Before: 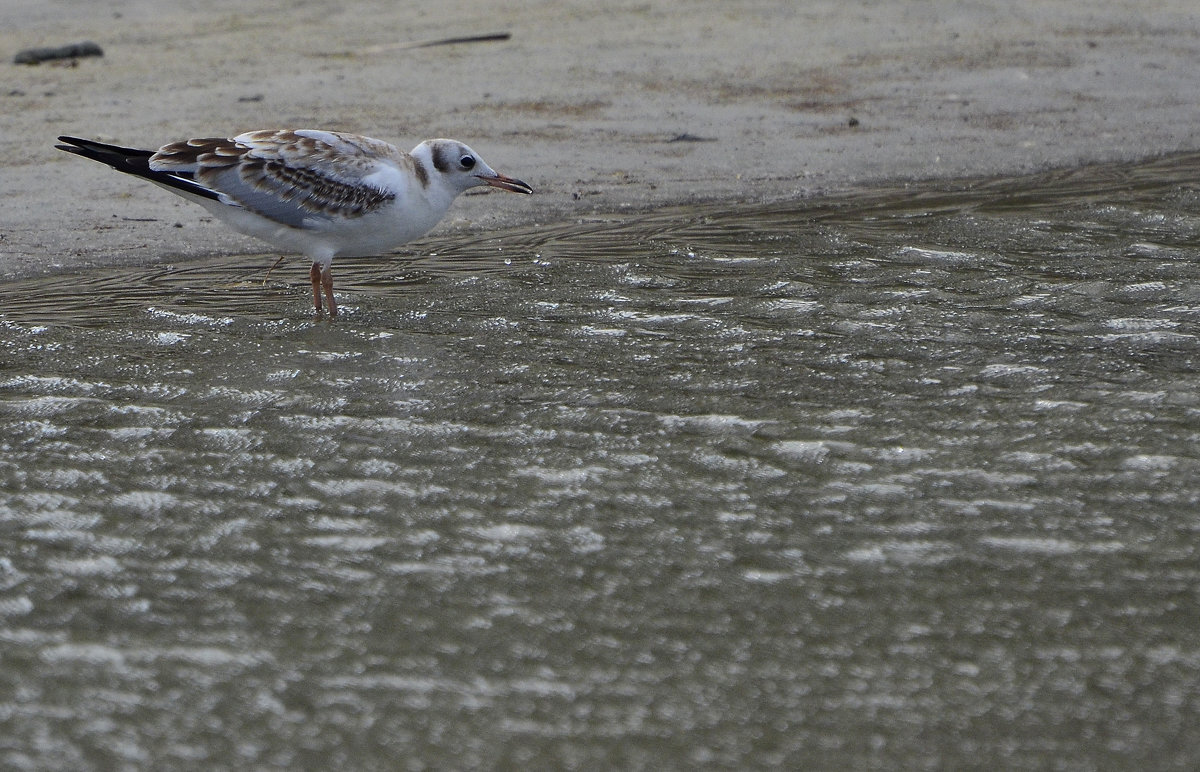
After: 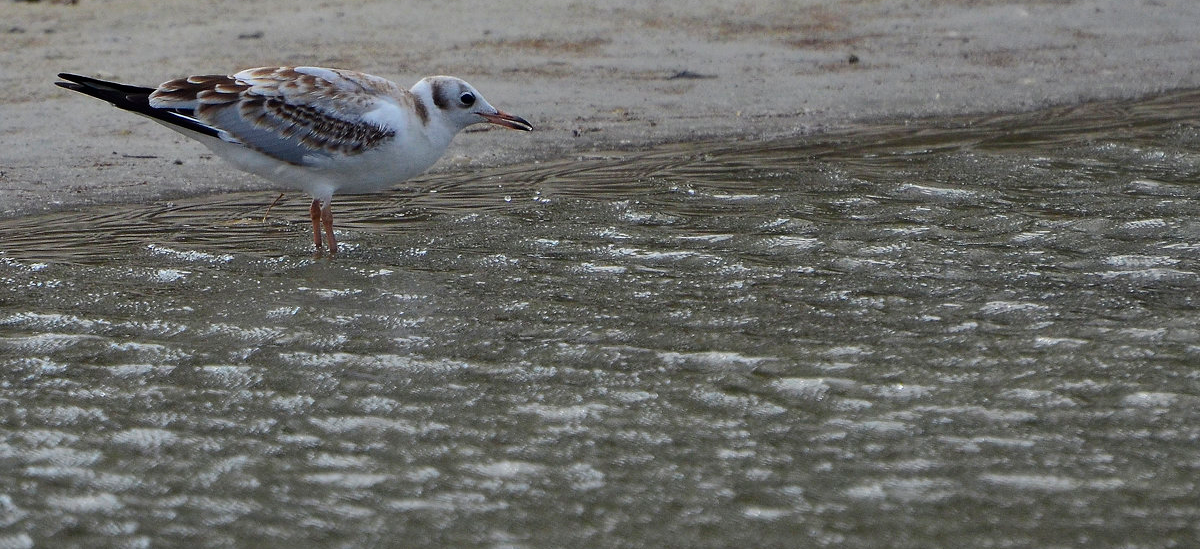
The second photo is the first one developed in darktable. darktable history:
tone equalizer: on, module defaults
crop and rotate: top 8.215%, bottom 20.658%
